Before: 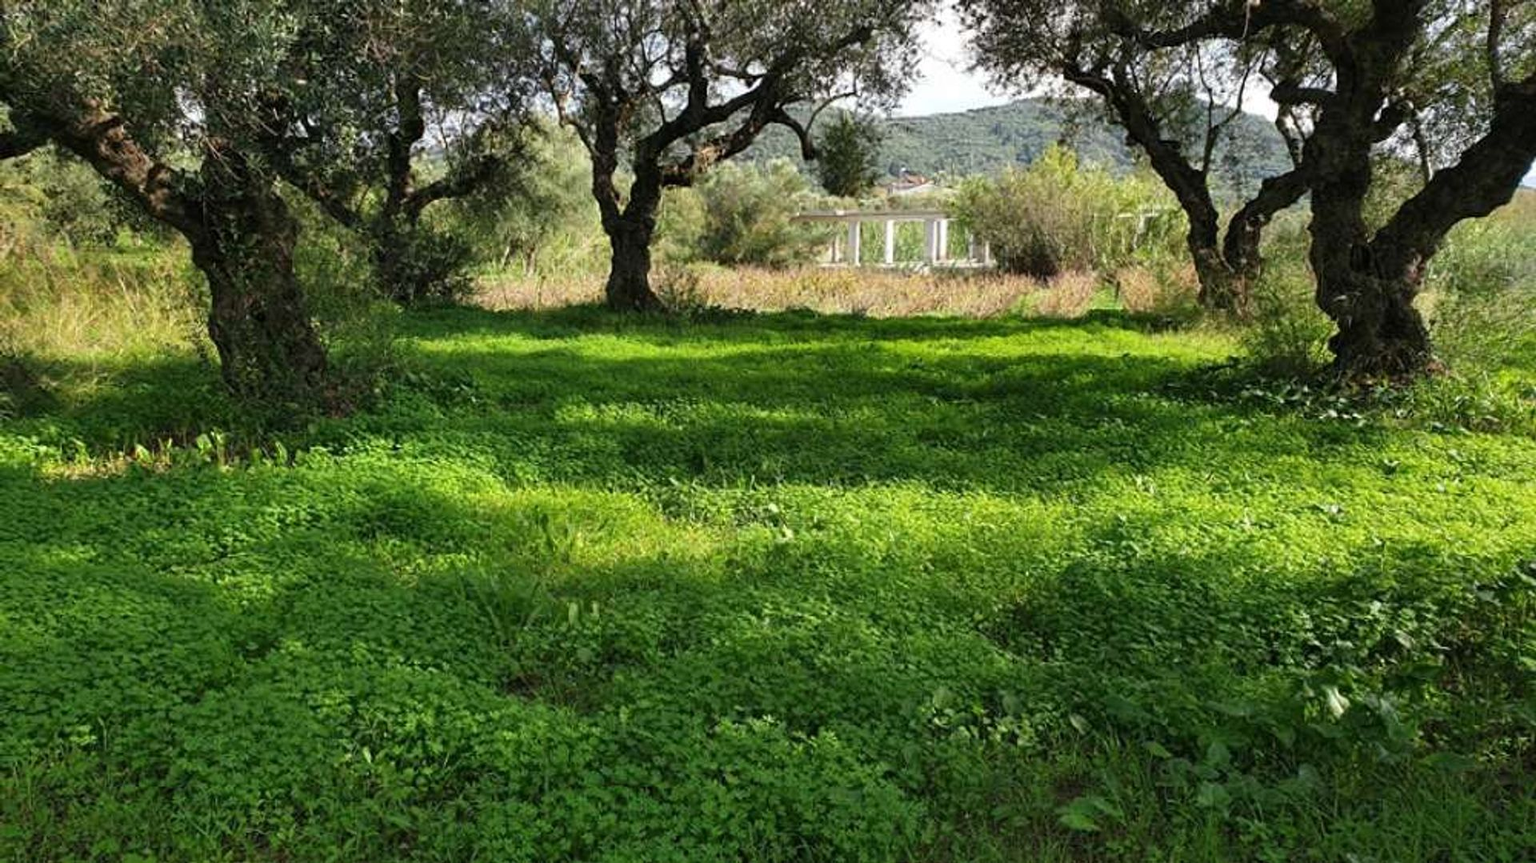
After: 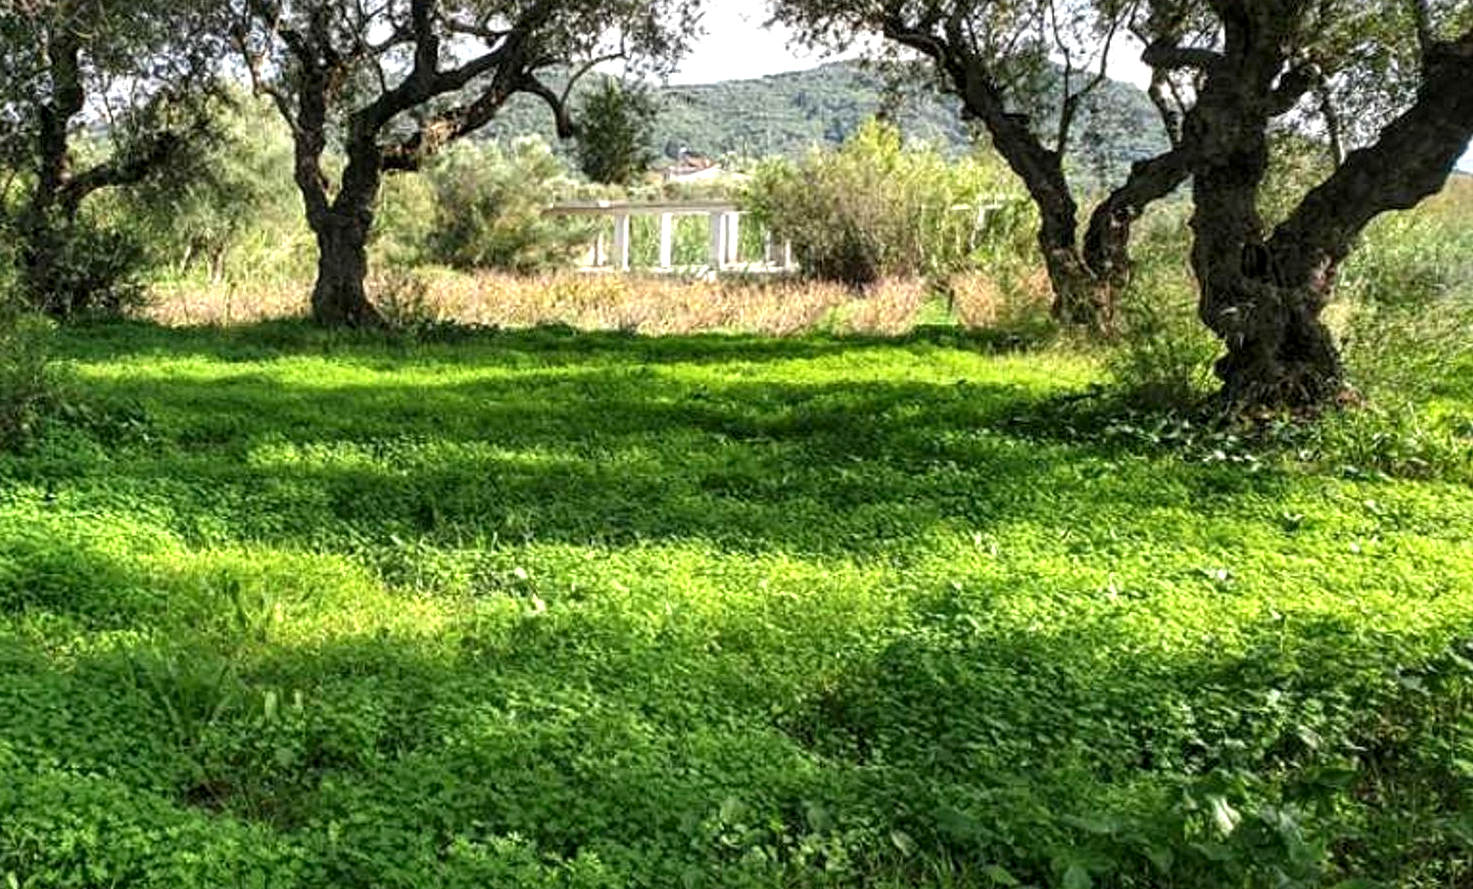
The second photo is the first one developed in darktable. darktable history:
tone equalizer: on, module defaults
local contrast: detail 130%
crop: left 23.25%, top 5.819%, bottom 11.73%
exposure: black level correction 0.001, exposure 0.5 EV
